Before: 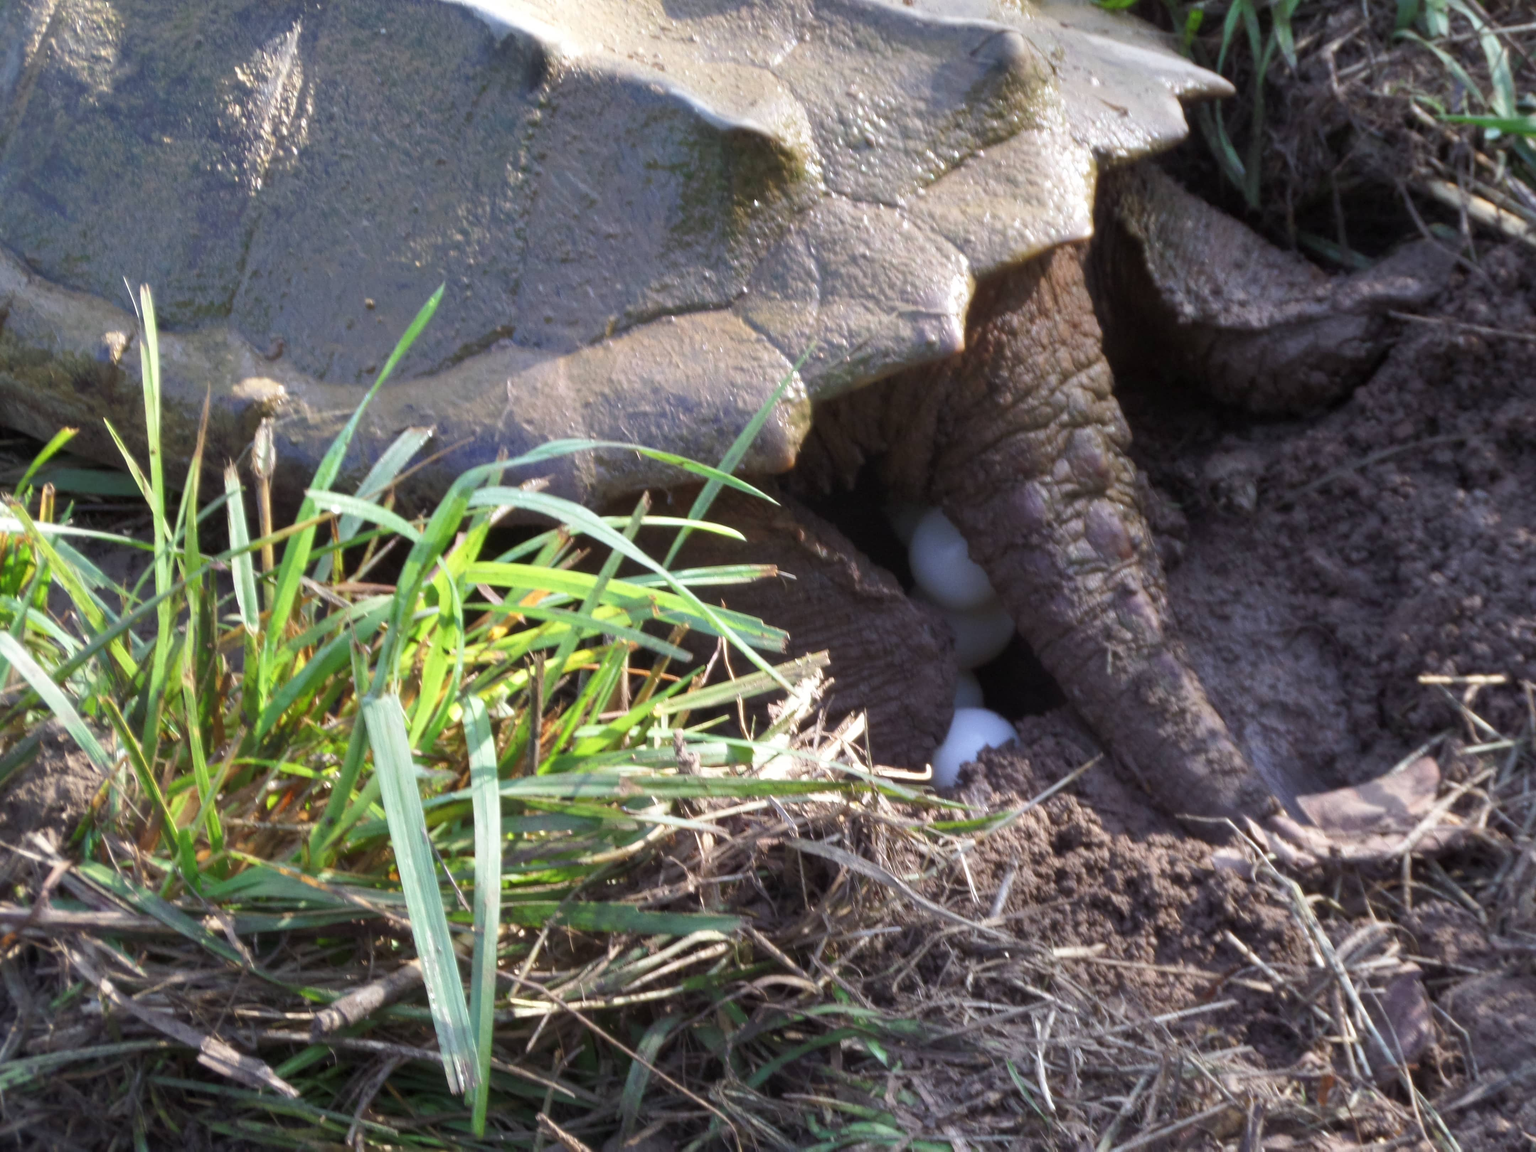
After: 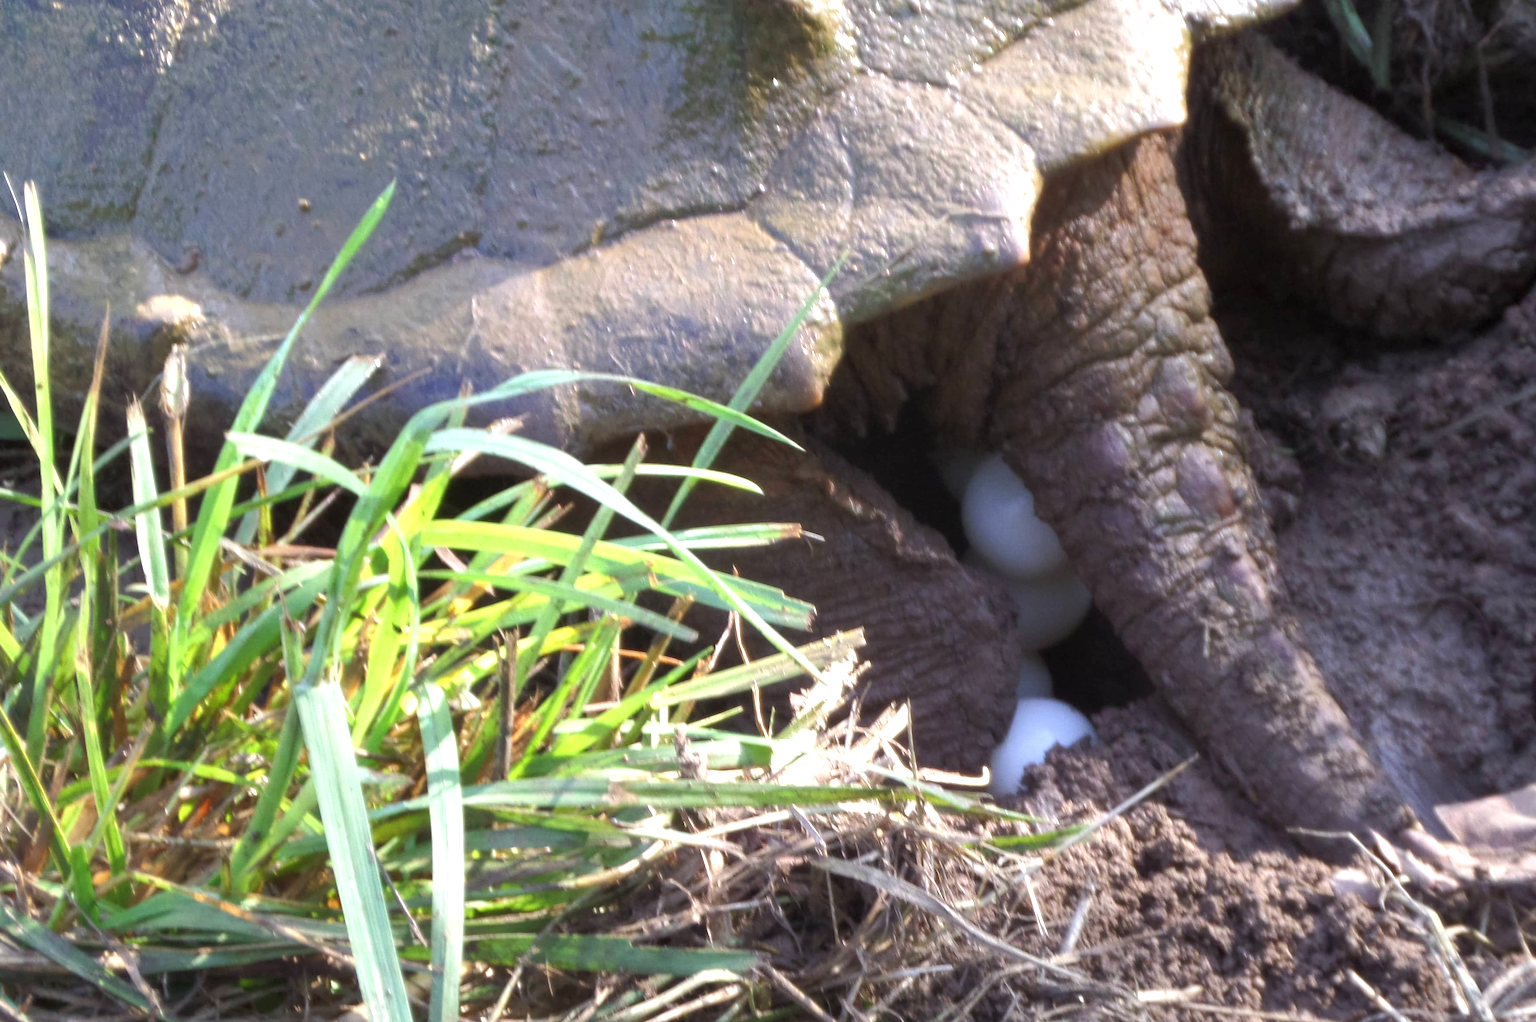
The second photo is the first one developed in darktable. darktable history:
crop: left 7.849%, top 11.793%, right 10.151%, bottom 15.452%
exposure: exposure 0.509 EV, compensate highlight preservation false
